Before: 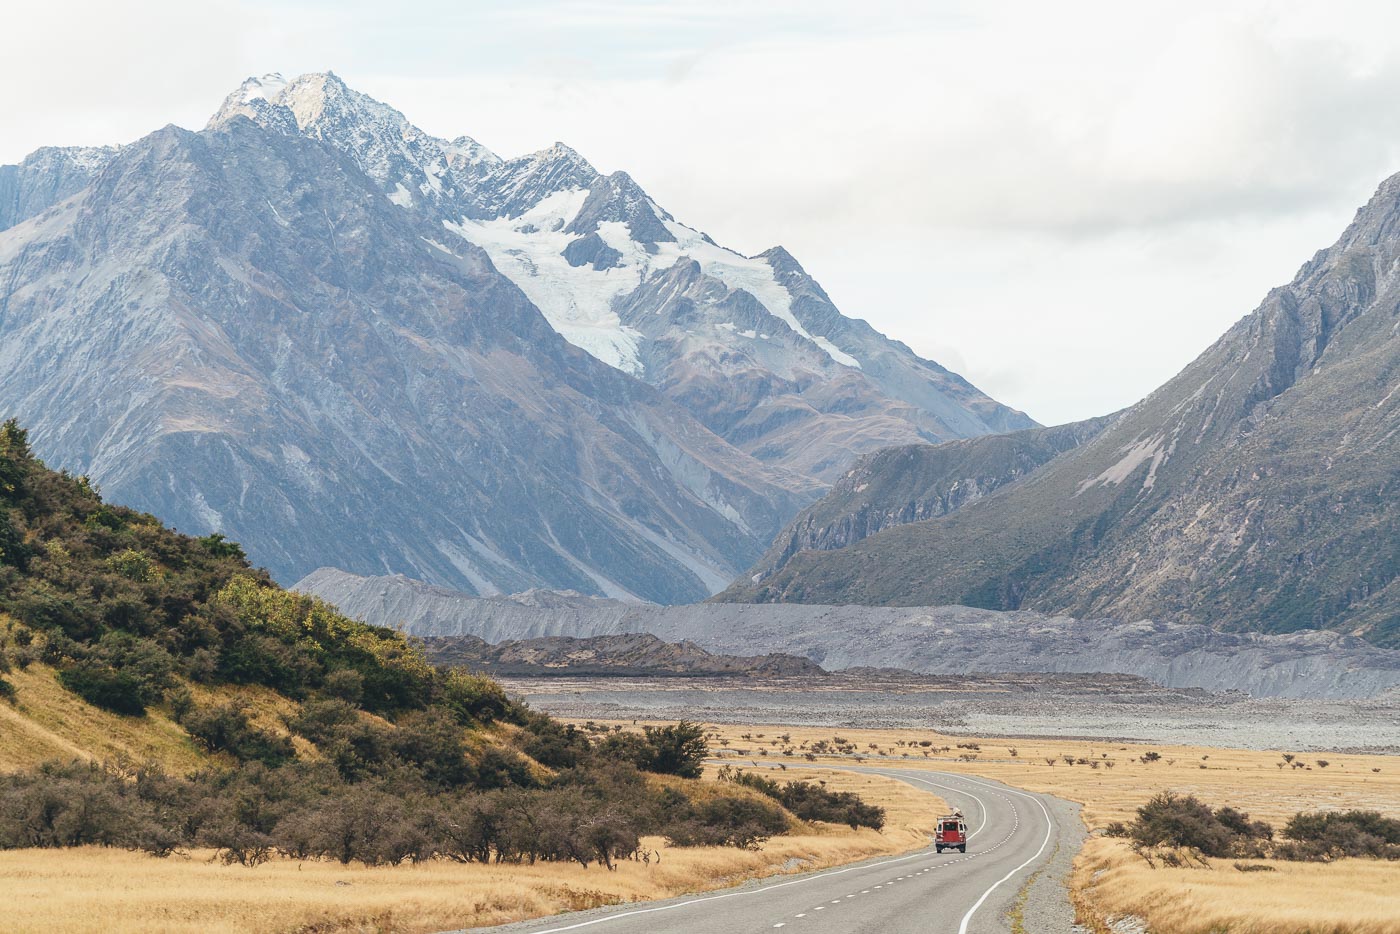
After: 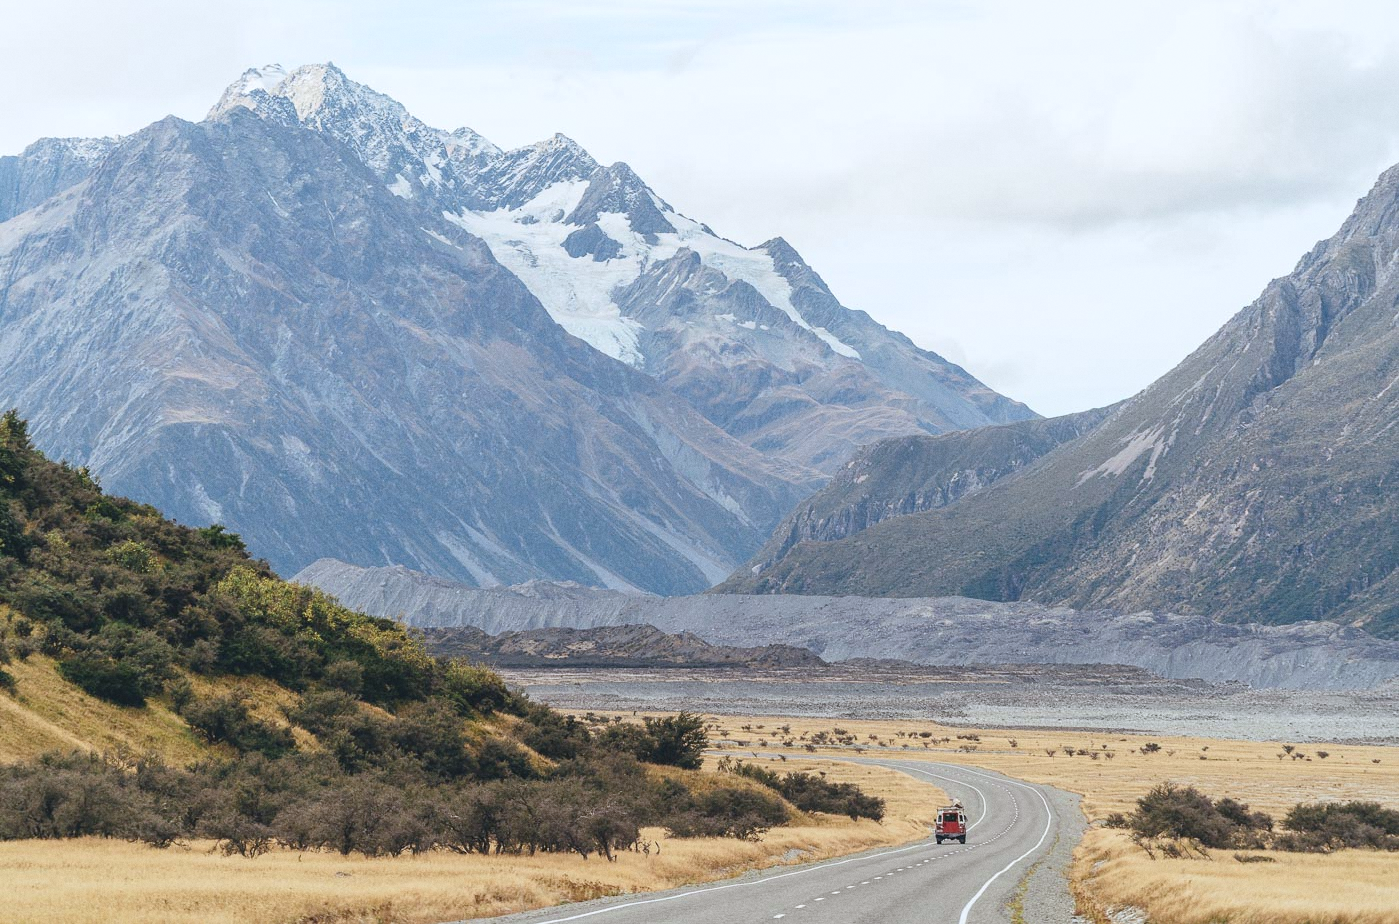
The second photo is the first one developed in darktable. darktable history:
crop: top 1.049%, right 0.001%
white balance: red 0.967, blue 1.049
grain: coarseness 0.09 ISO, strength 16.61%
